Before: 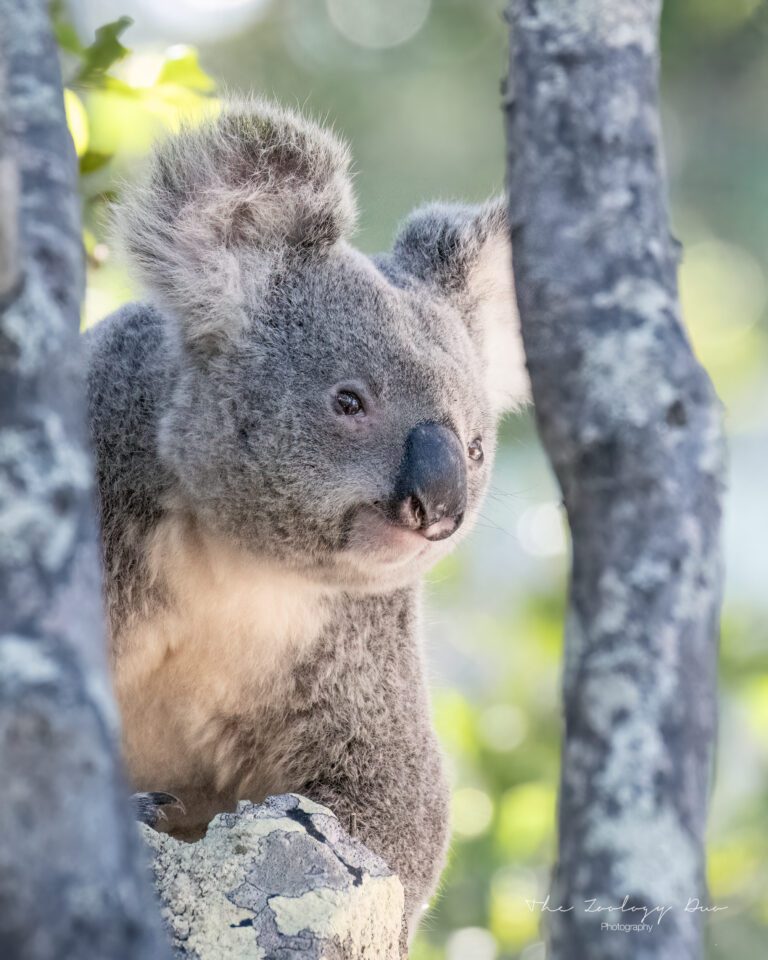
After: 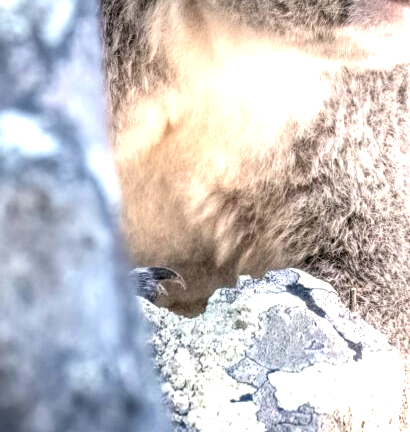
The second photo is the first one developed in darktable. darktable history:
exposure: black level correction 0, exposure 1.1 EV, compensate highlight preservation false
crop and rotate: top 54.778%, right 46.61%, bottom 0.159%
local contrast: detail 130%
